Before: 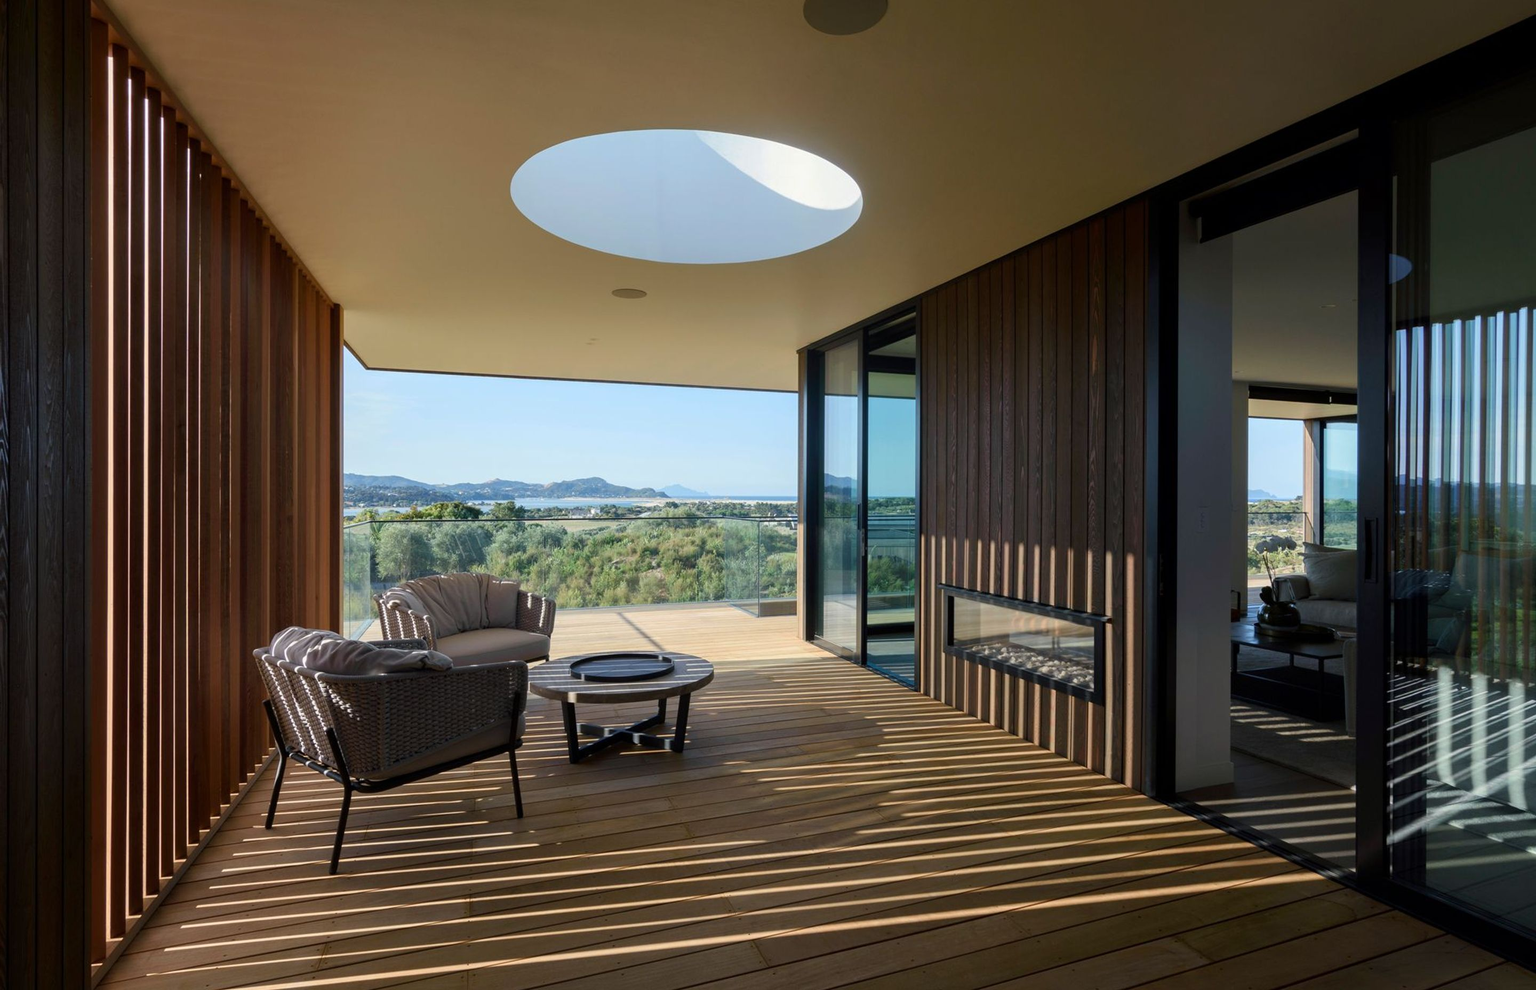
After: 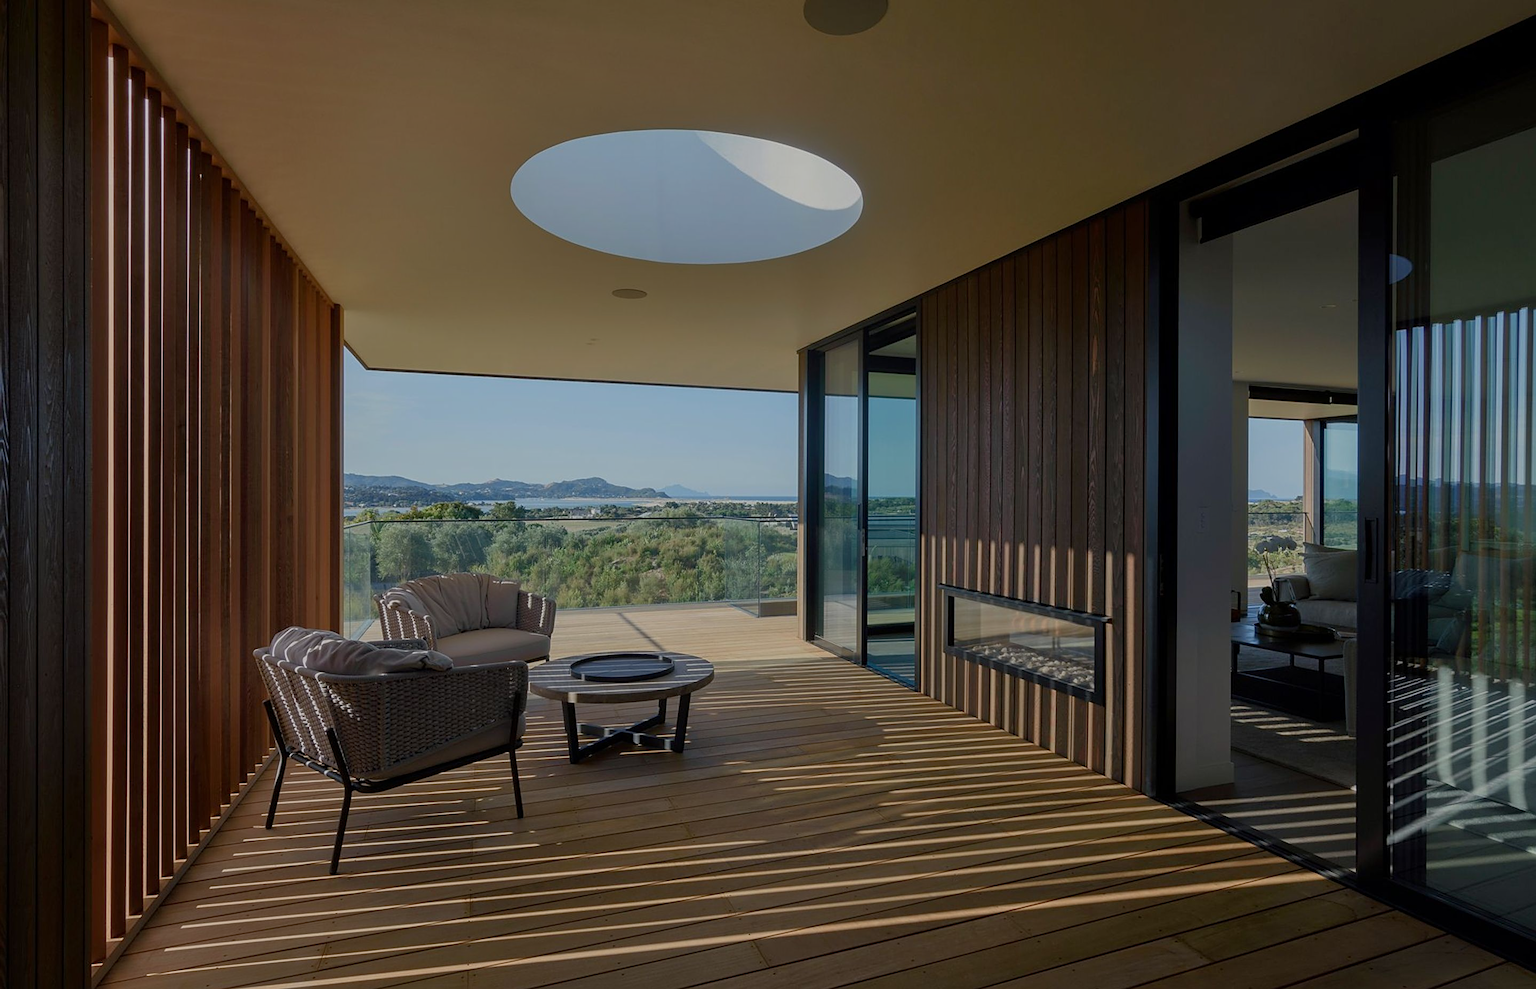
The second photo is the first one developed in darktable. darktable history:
sharpen: on, module defaults
tone equalizer: -8 EV -0.01 EV, -7 EV 0.042 EV, -6 EV -0.007 EV, -5 EV 0.008 EV, -4 EV -0.034 EV, -3 EV -0.234 EV, -2 EV -0.64 EV, -1 EV -0.983 EV, +0 EV -0.959 EV
exposure: compensate highlight preservation false
